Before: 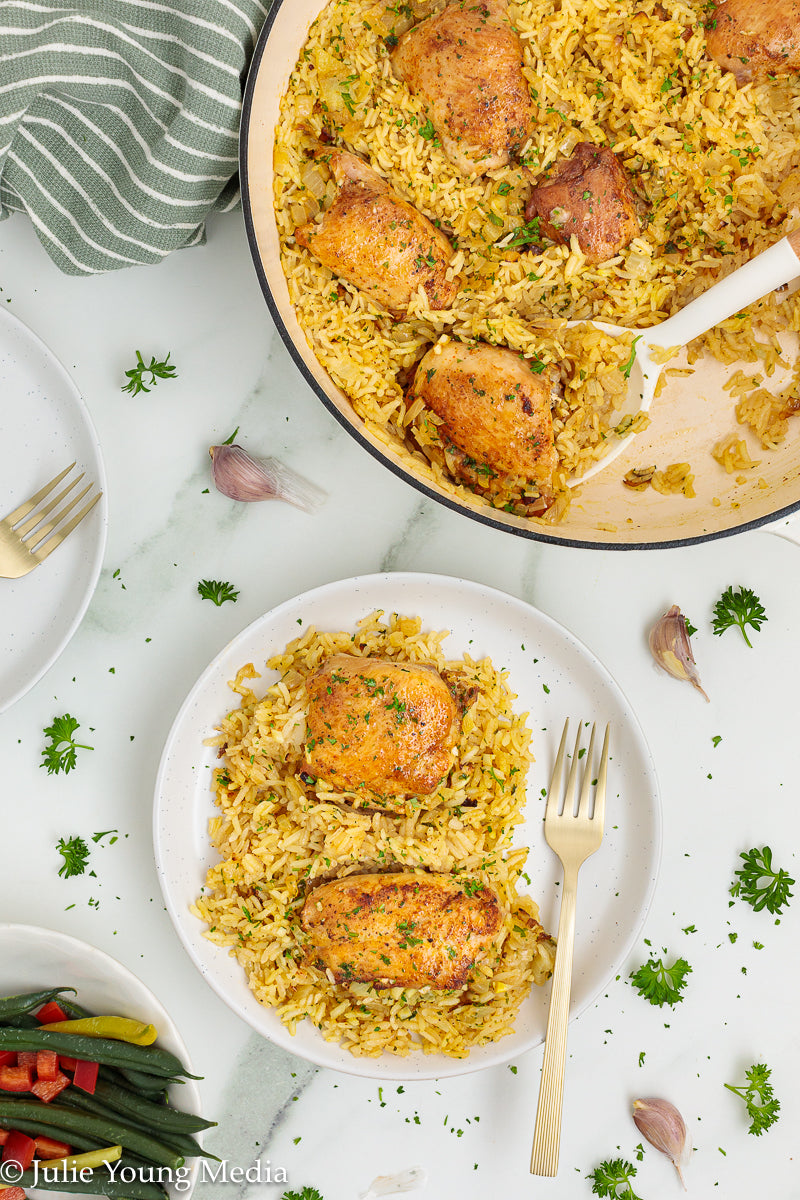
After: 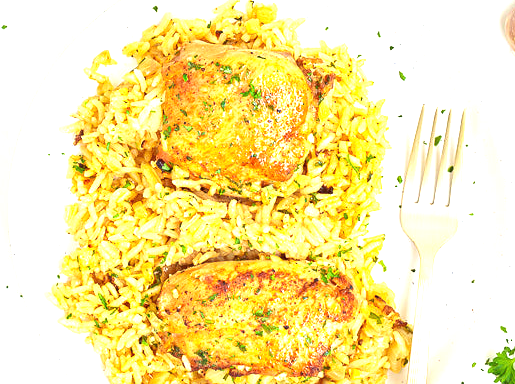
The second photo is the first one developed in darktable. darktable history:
crop: left 18.091%, top 51.13%, right 17.525%, bottom 16.85%
exposure: black level correction 0, exposure 1.2 EV, compensate exposure bias true, compensate highlight preservation false
